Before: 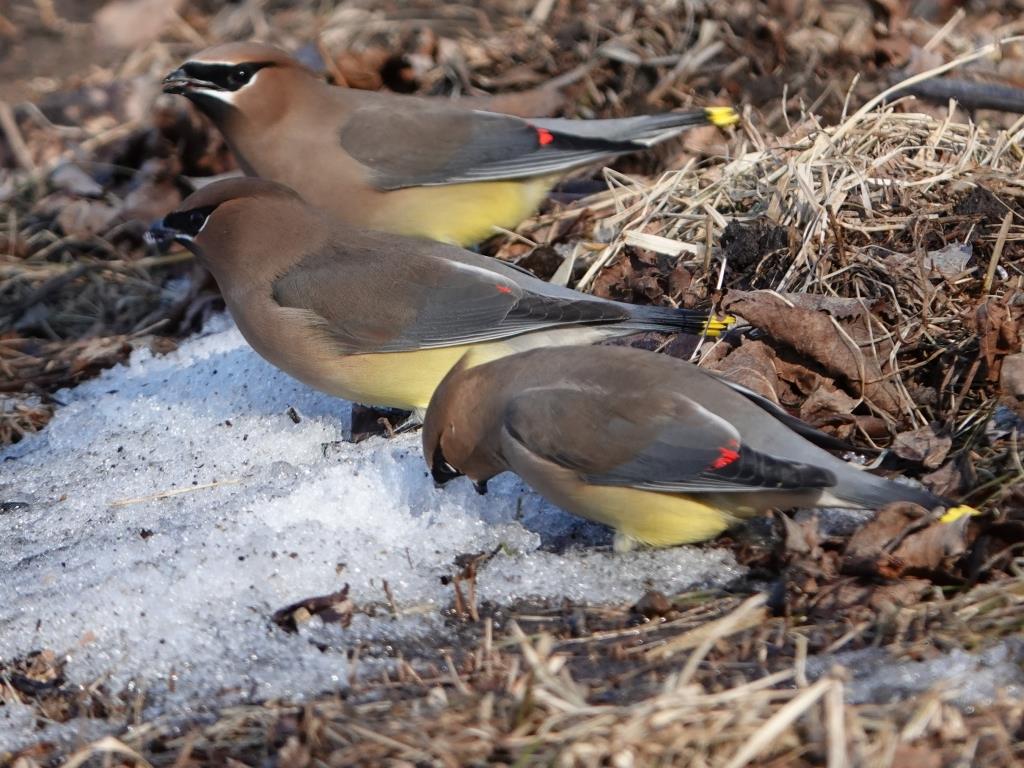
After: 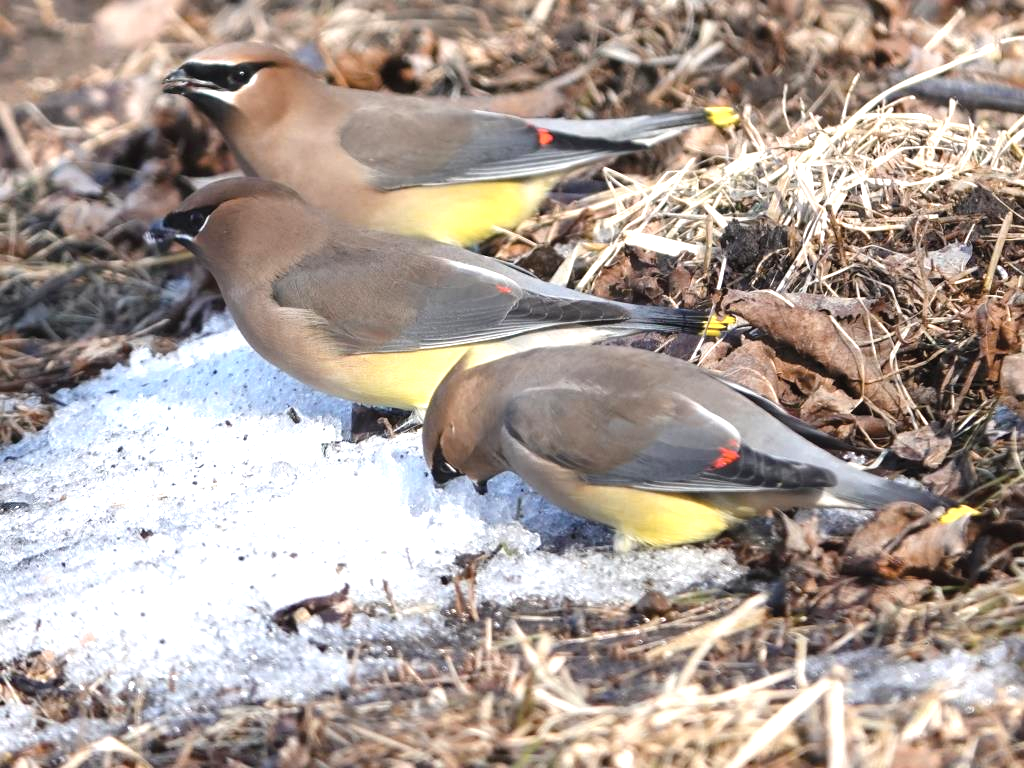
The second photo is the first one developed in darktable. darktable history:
color balance rgb: linear chroma grading › global chroma 15%, perceptual saturation grading › global saturation 30%
contrast brightness saturation: contrast -0.05, saturation -0.41
exposure: black level correction 0, exposure 1.2 EV, compensate exposure bias true, compensate highlight preservation false
